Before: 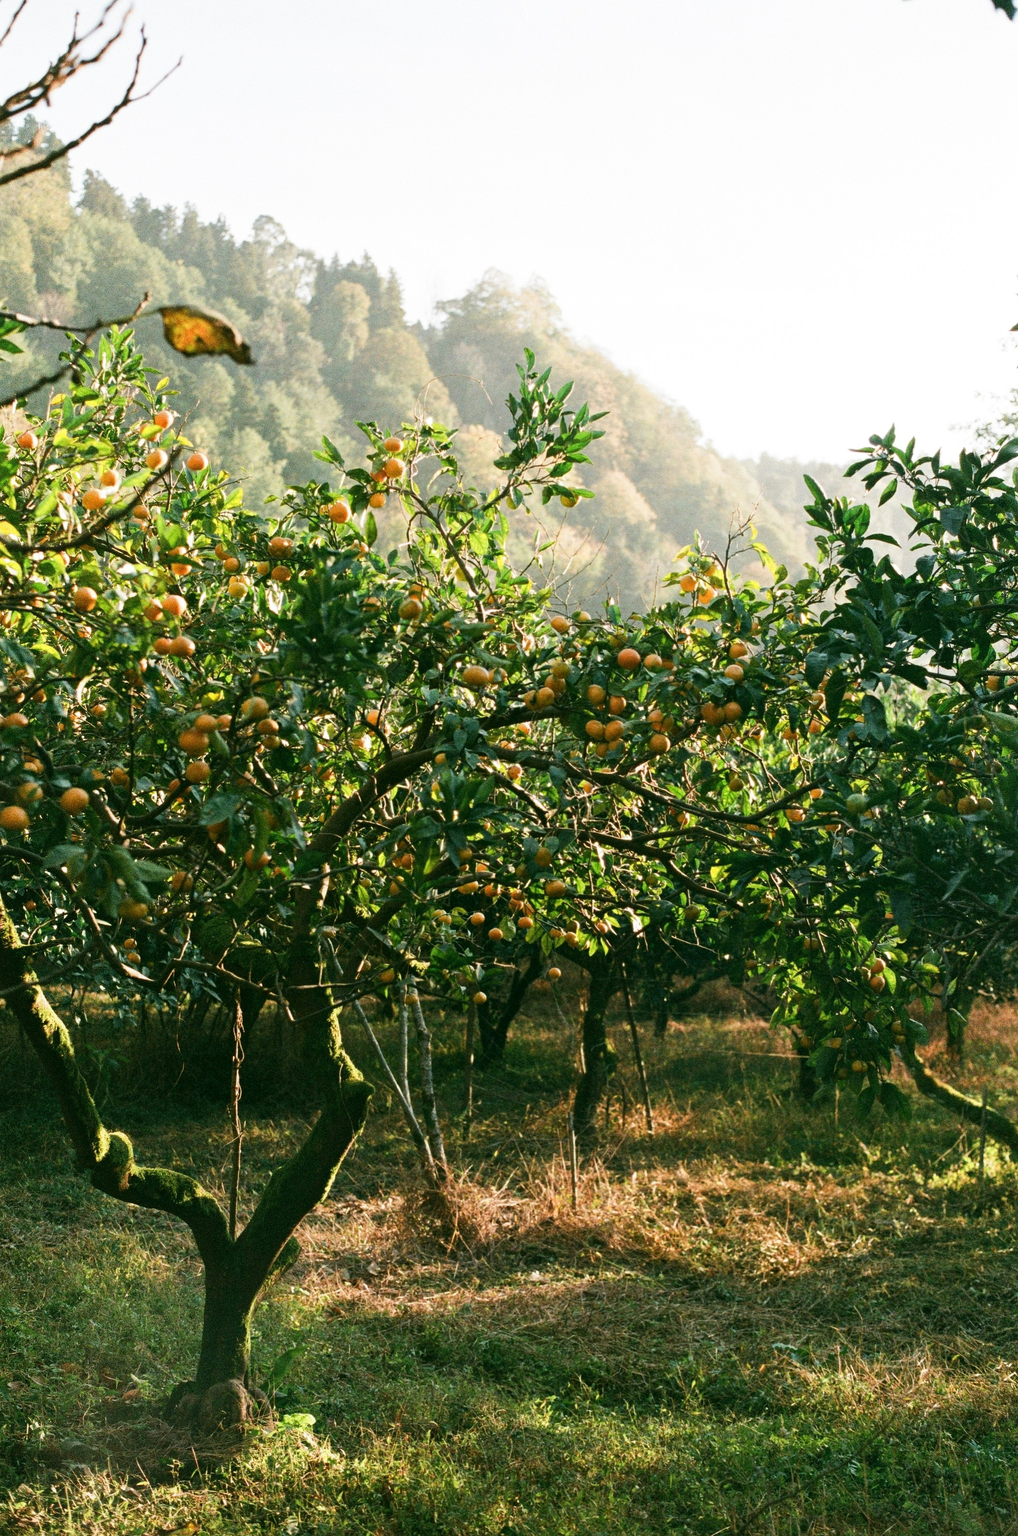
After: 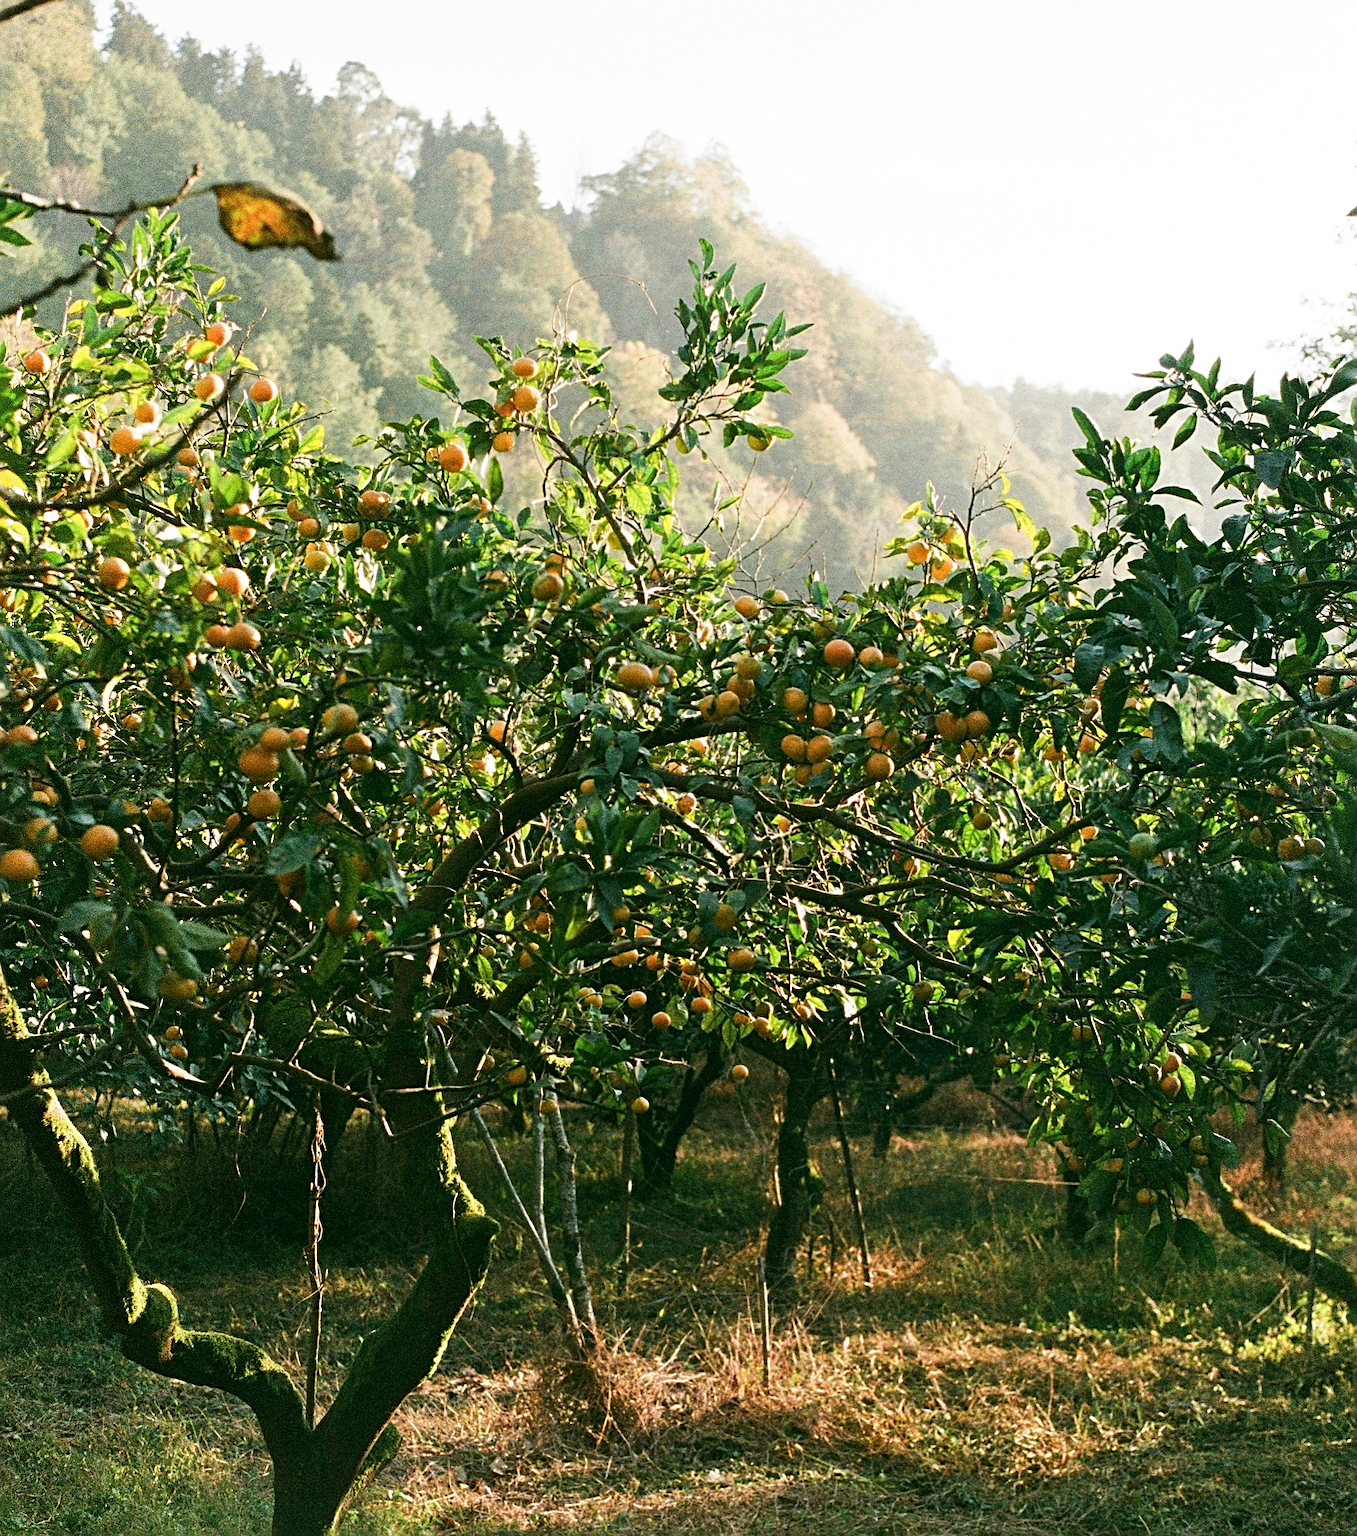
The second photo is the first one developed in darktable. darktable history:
crop: top 11.038%, bottom 13.962%
sharpen: radius 3.119
